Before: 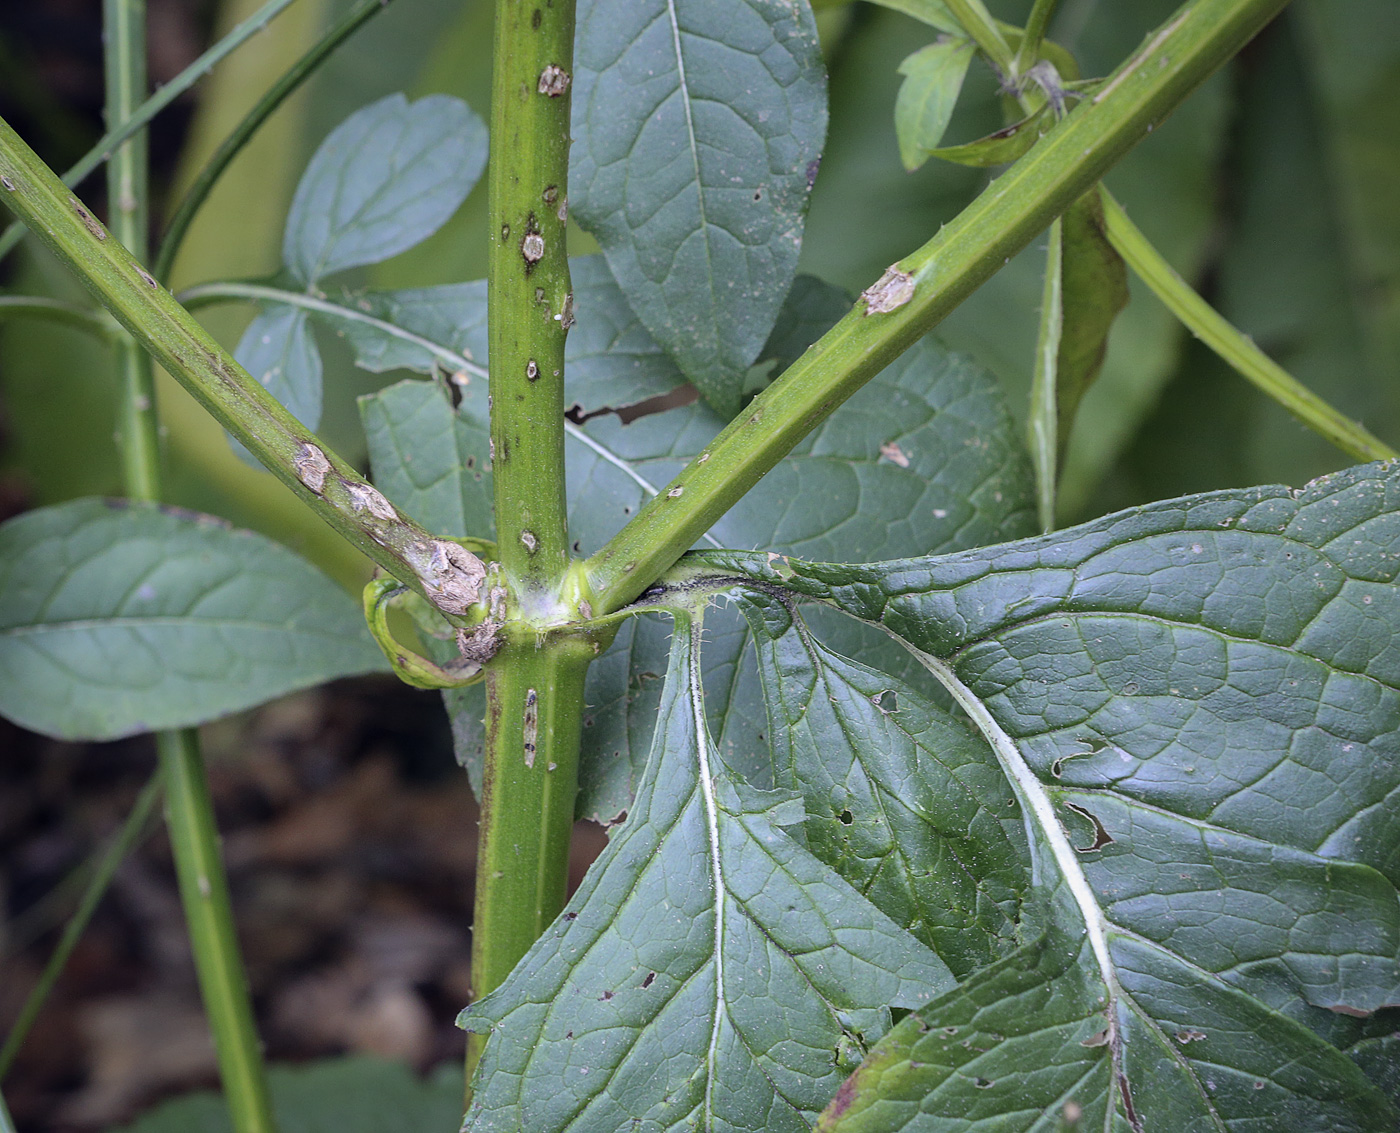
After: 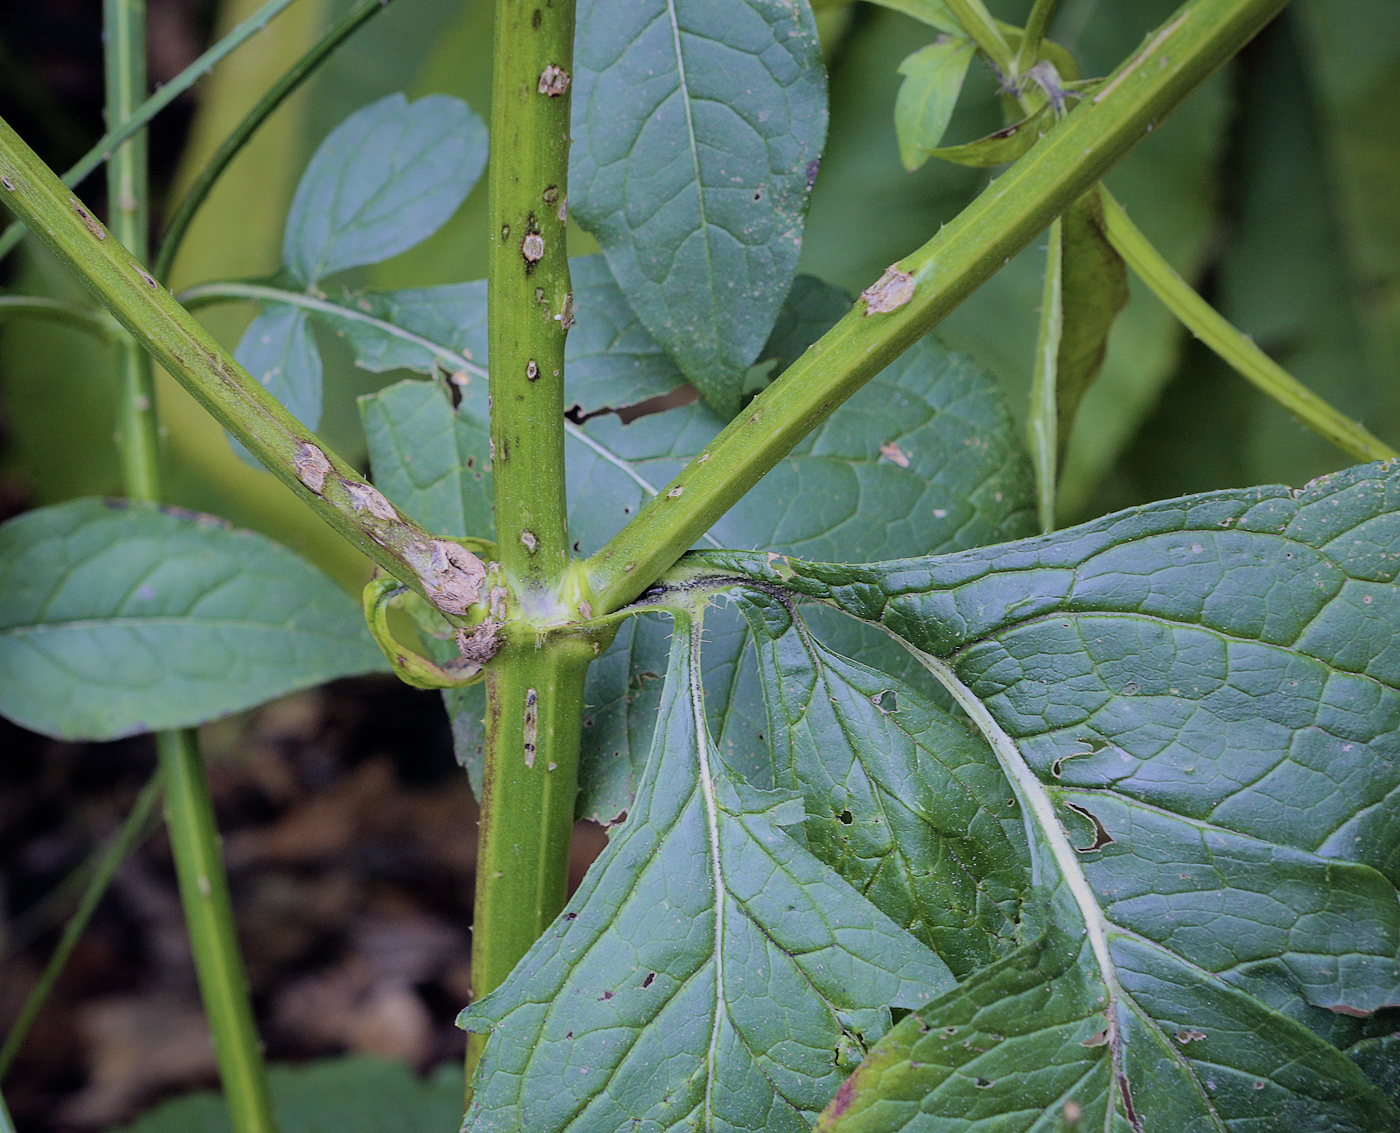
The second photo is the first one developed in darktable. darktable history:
sharpen: radius 5.325, amount 0.312, threshold 26.433
filmic rgb: black relative exposure -7.65 EV, white relative exposure 4.56 EV, hardness 3.61
velvia: strength 36.57%
